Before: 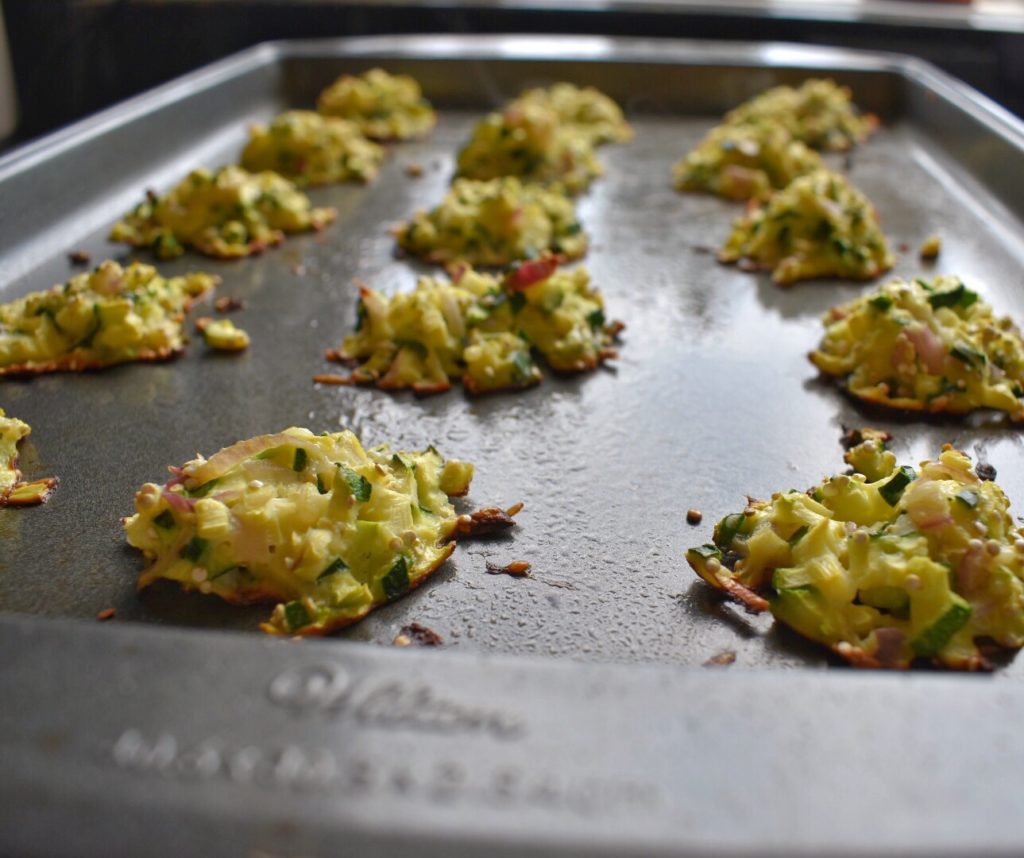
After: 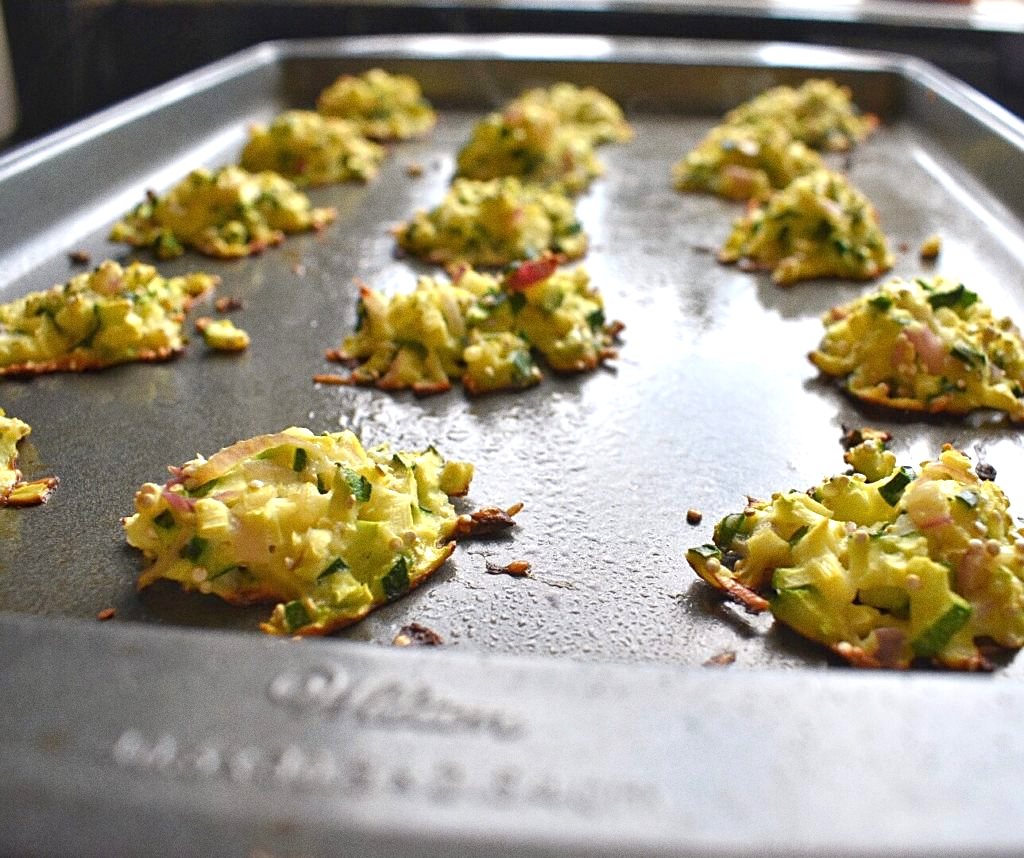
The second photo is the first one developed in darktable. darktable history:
exposure: black level correction 0, exposure 0.7 EV, compensate exposure bias true, compensate highlight preservation false
sharpen: on, module defaults
grain: on, module defaults
